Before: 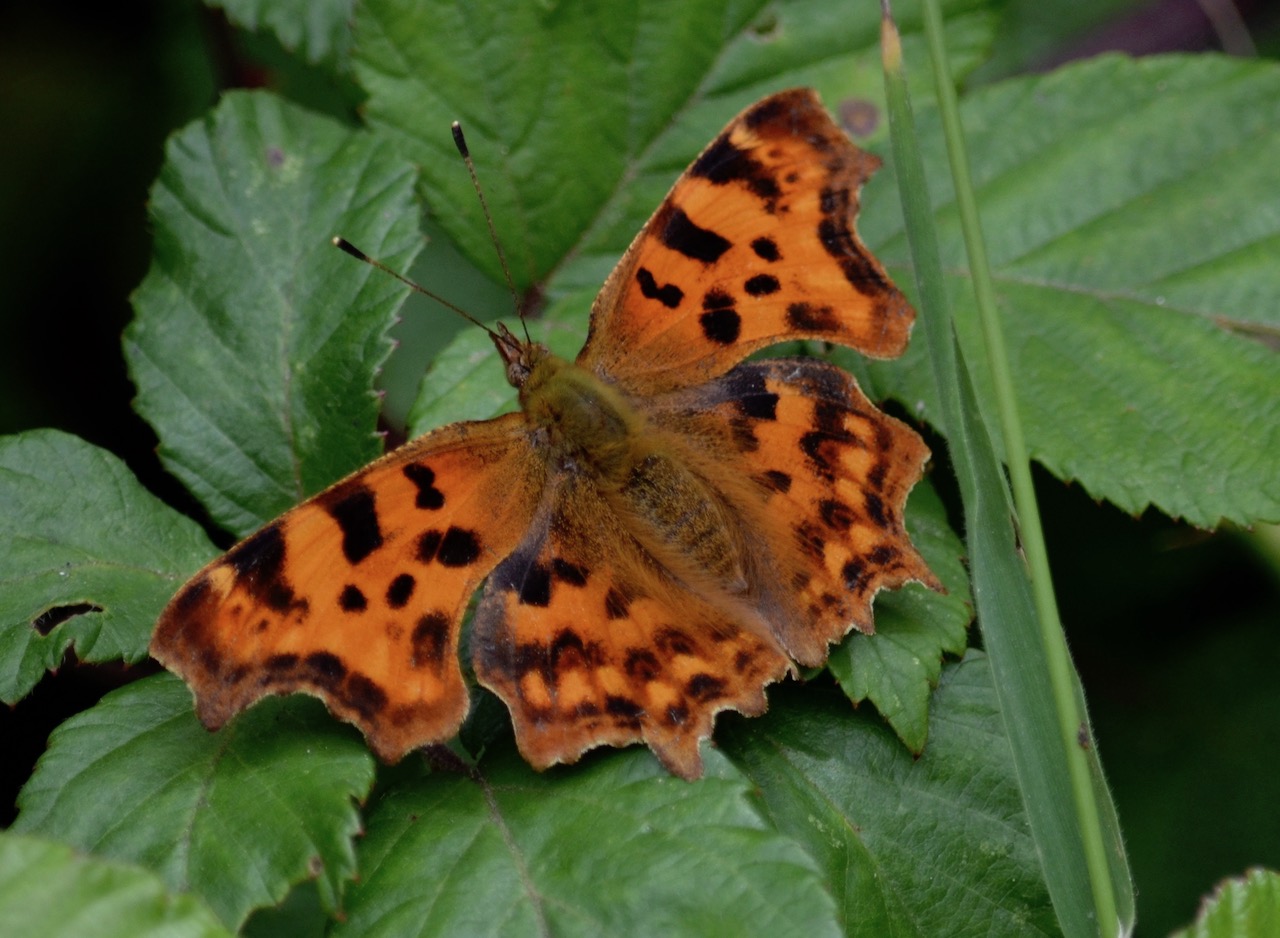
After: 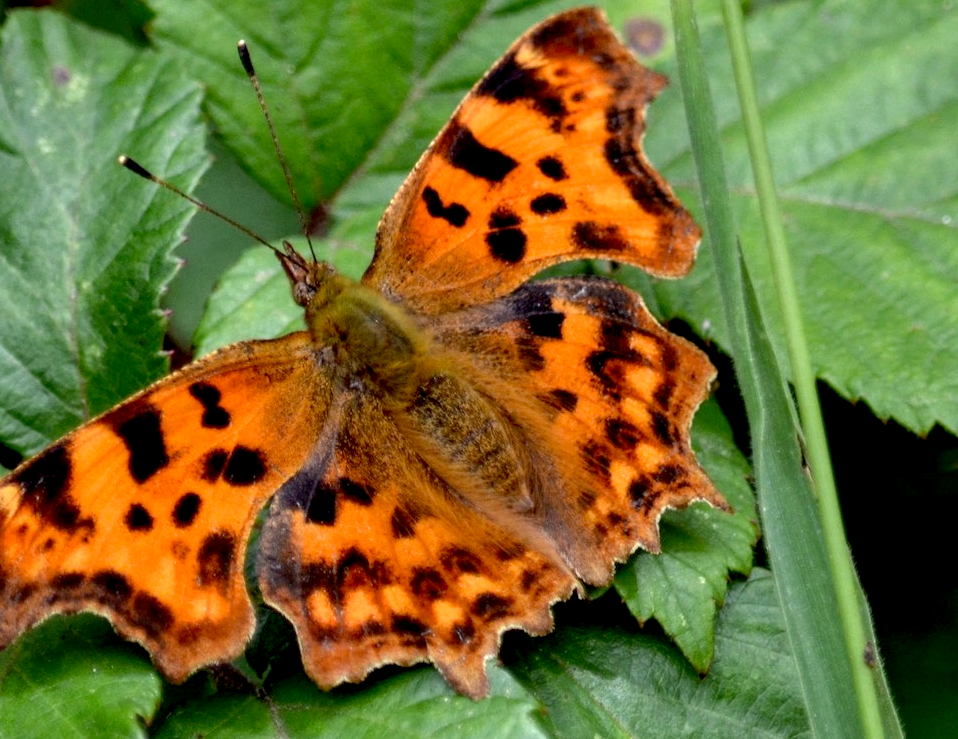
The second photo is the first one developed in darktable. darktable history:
crop: left 16.768%, top 8.653%, right 8.362%, bottom 12.485%
exposure: black level correction 0.001, exposure 0.955 EV, compensate exposure bias true, compensate highlight preservation false
local contrast: detail 130%
